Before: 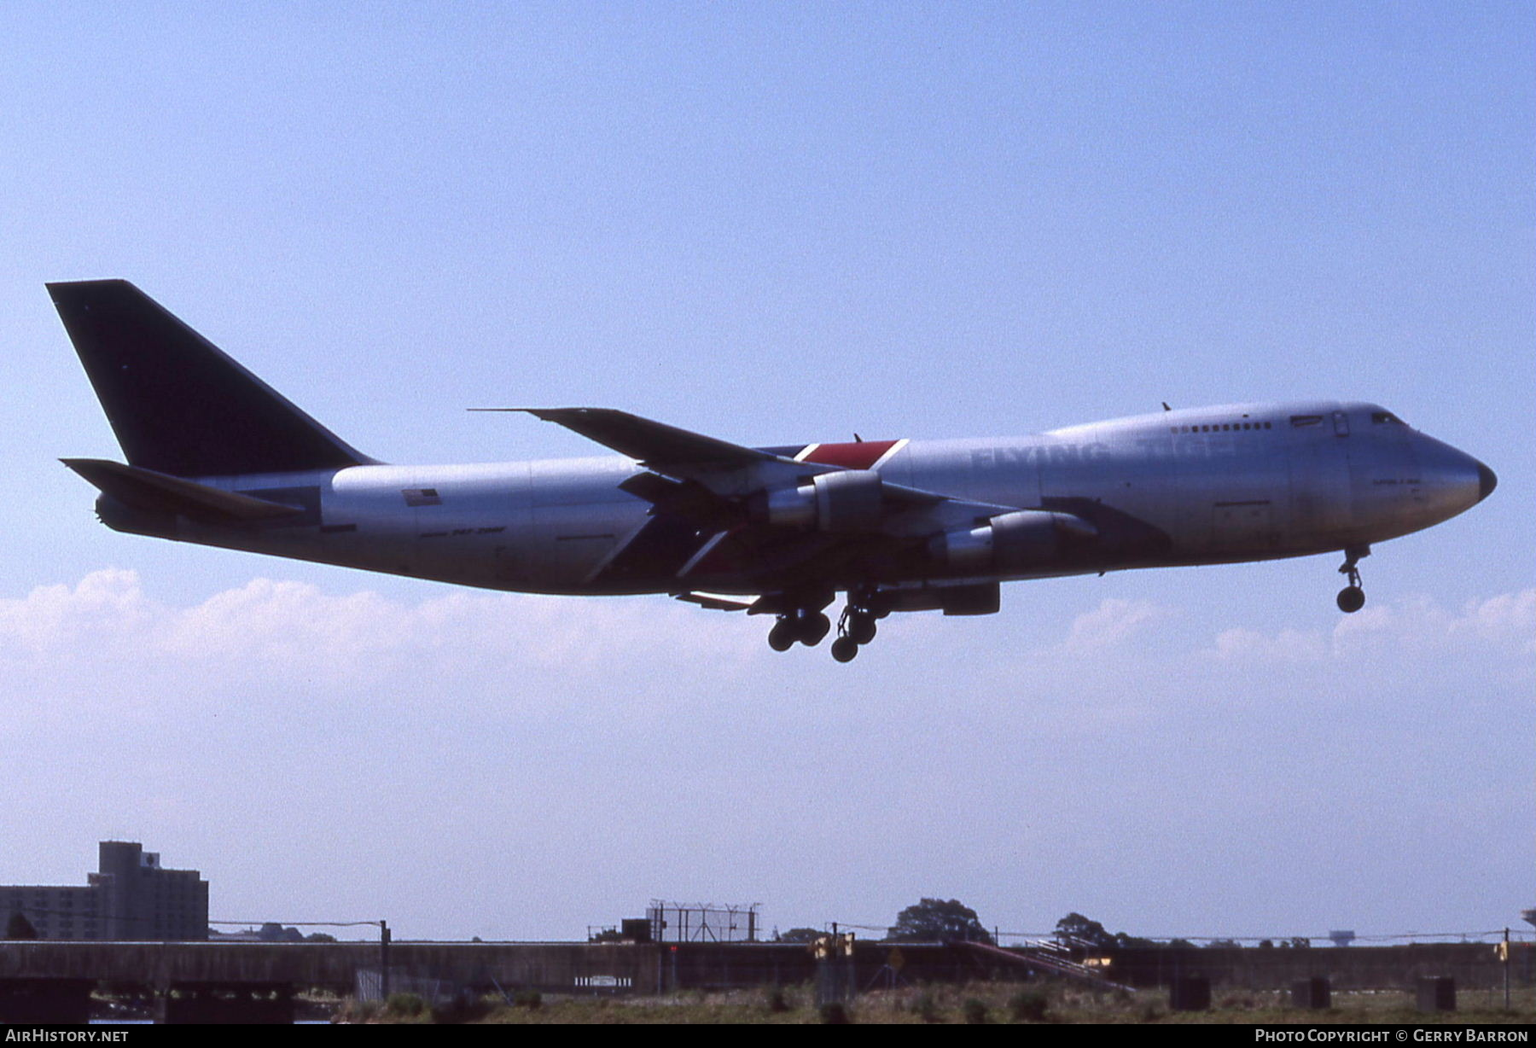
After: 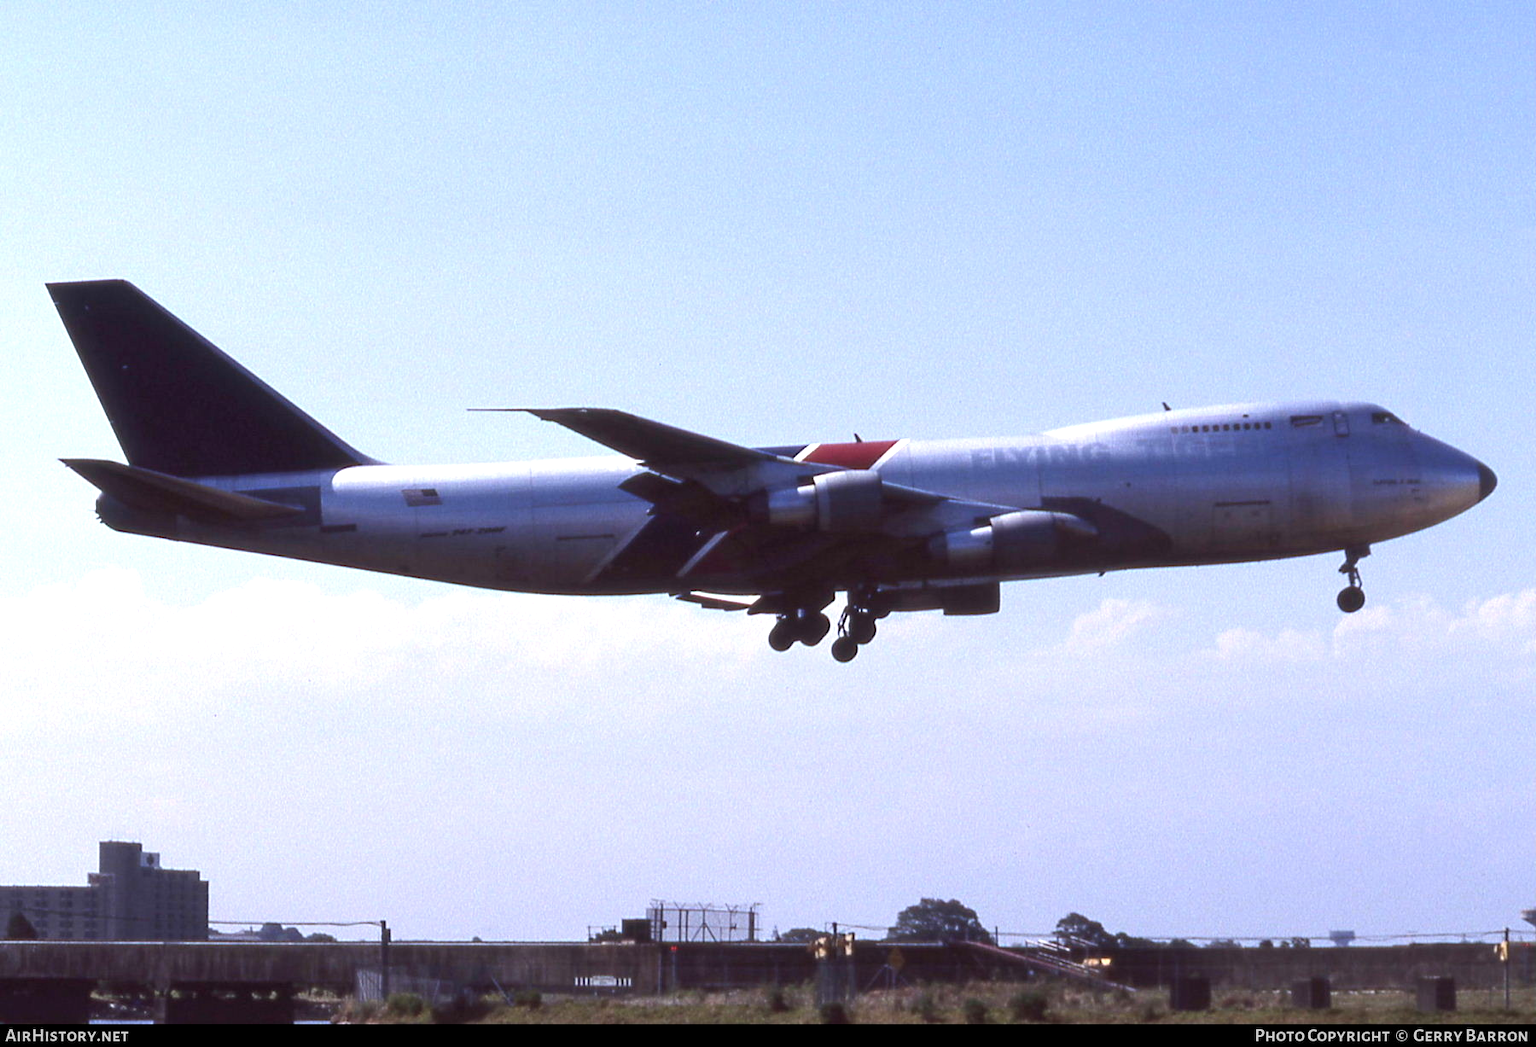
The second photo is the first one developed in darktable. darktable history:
exposure: exposure 0.635 EV, compensate exposure bias true, compensate highlight preservation false
